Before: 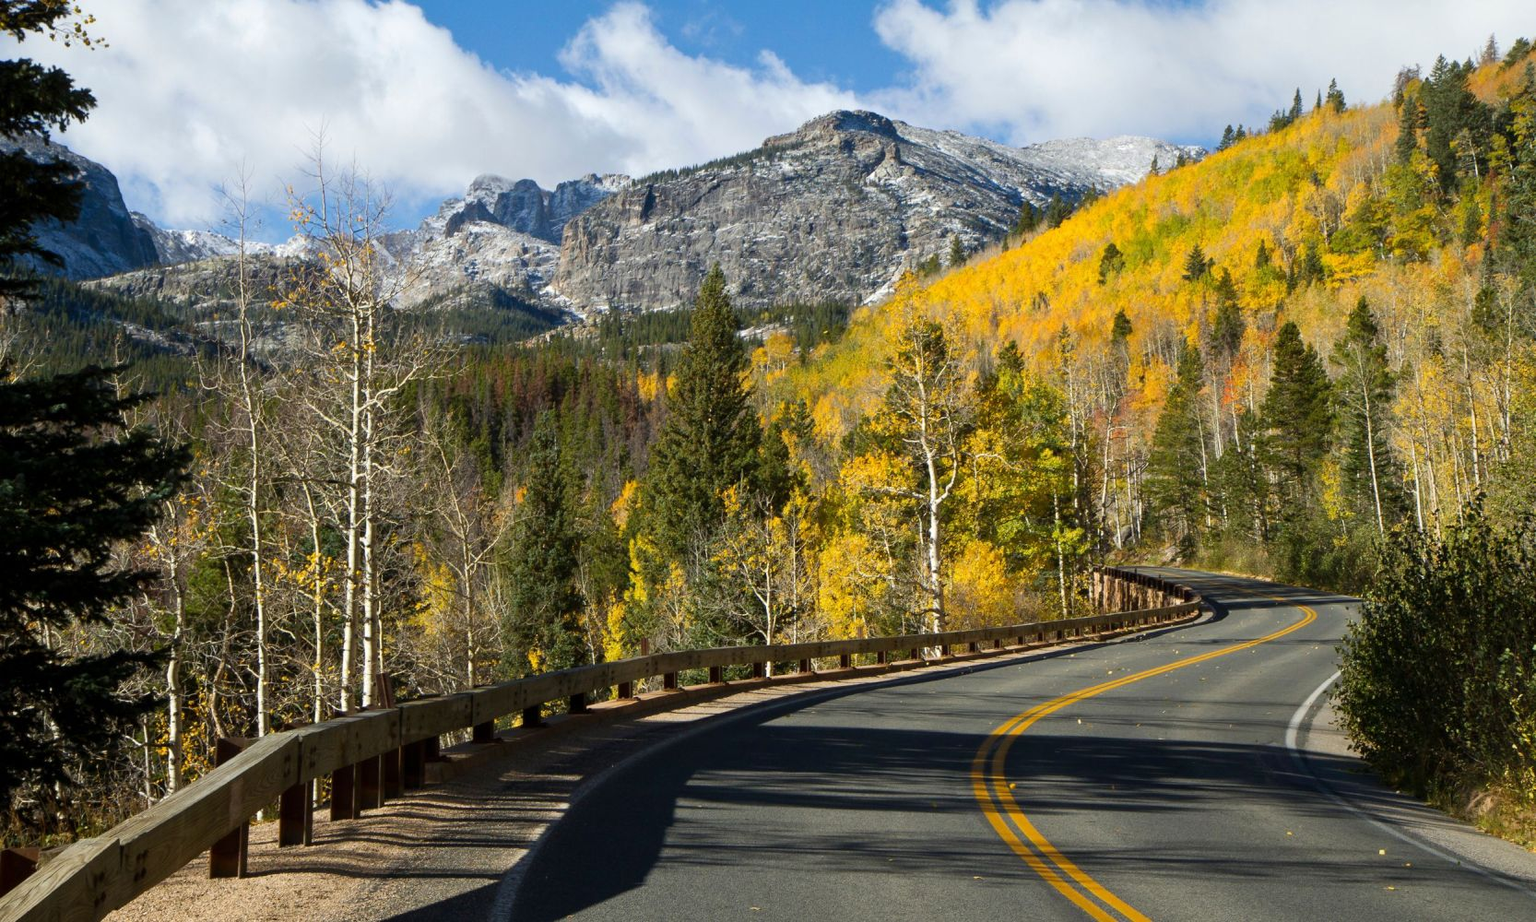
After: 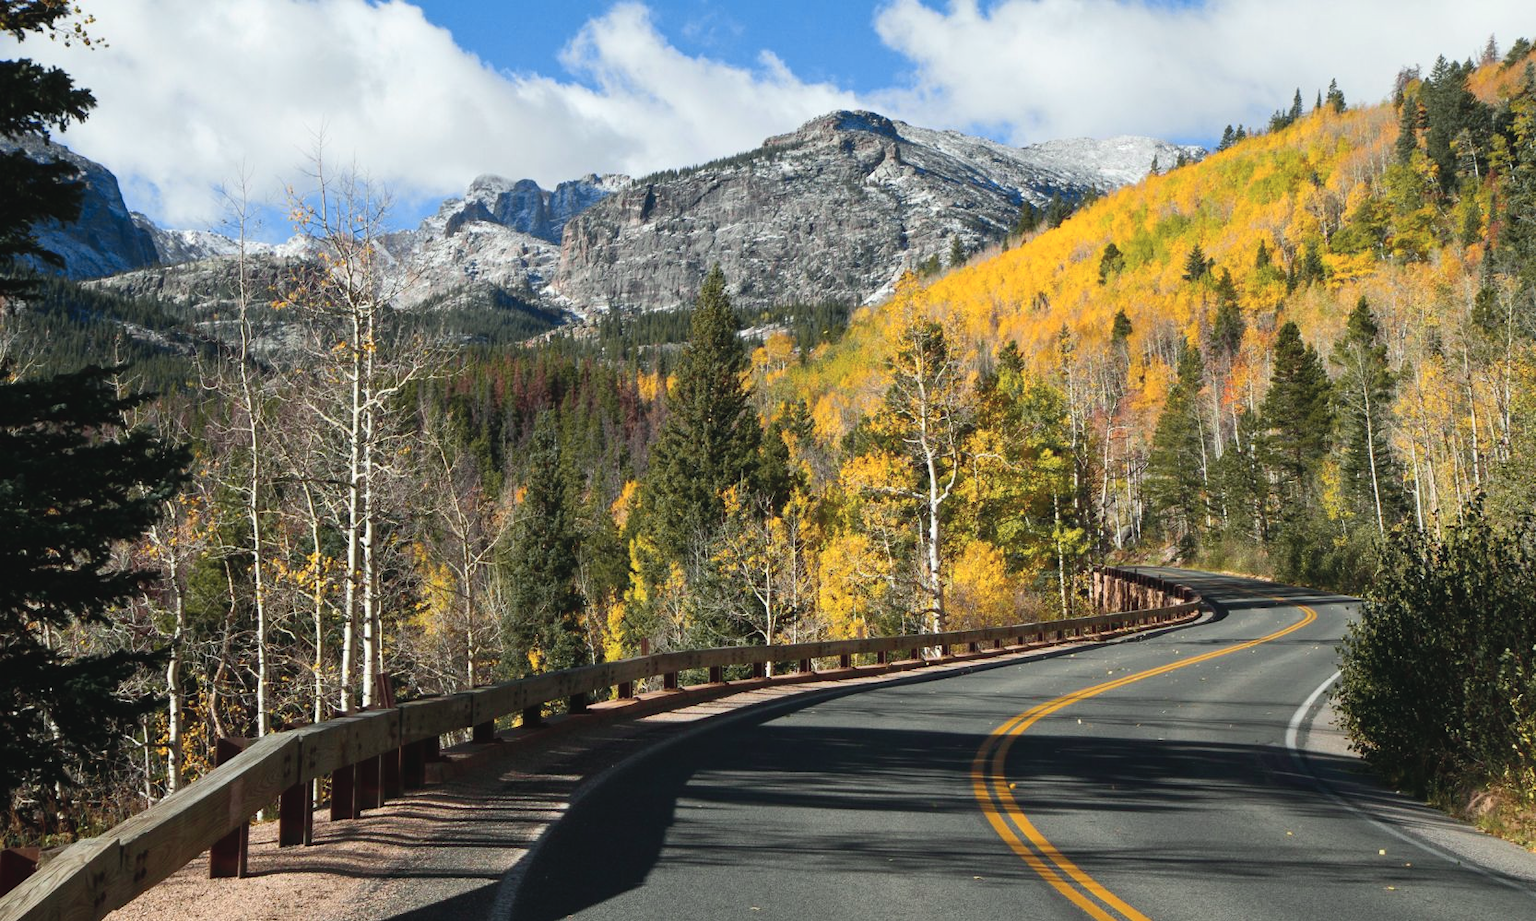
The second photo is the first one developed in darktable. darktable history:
tone curve: curves: ch0 [(0, 0.046) (0.04, 0.074) (0.831, 0.861) (1, 1)]; ch1 [(0, 0) (0.146, 0.159) (0.338, 0.365) (0.417, 0.455) (0.489, 0.486) (0.504, 0.502) (0.529, 0.537) (0.563, 0.567) (1, 1)]; ch2 [(0, 0) (0.307, 0.298) (0.388, 0.375) (0.443, 0.456) (0.485, 0.492) (0.544, 0.525) (1, 1)], color space Lab, independent channels, preserve colors none
